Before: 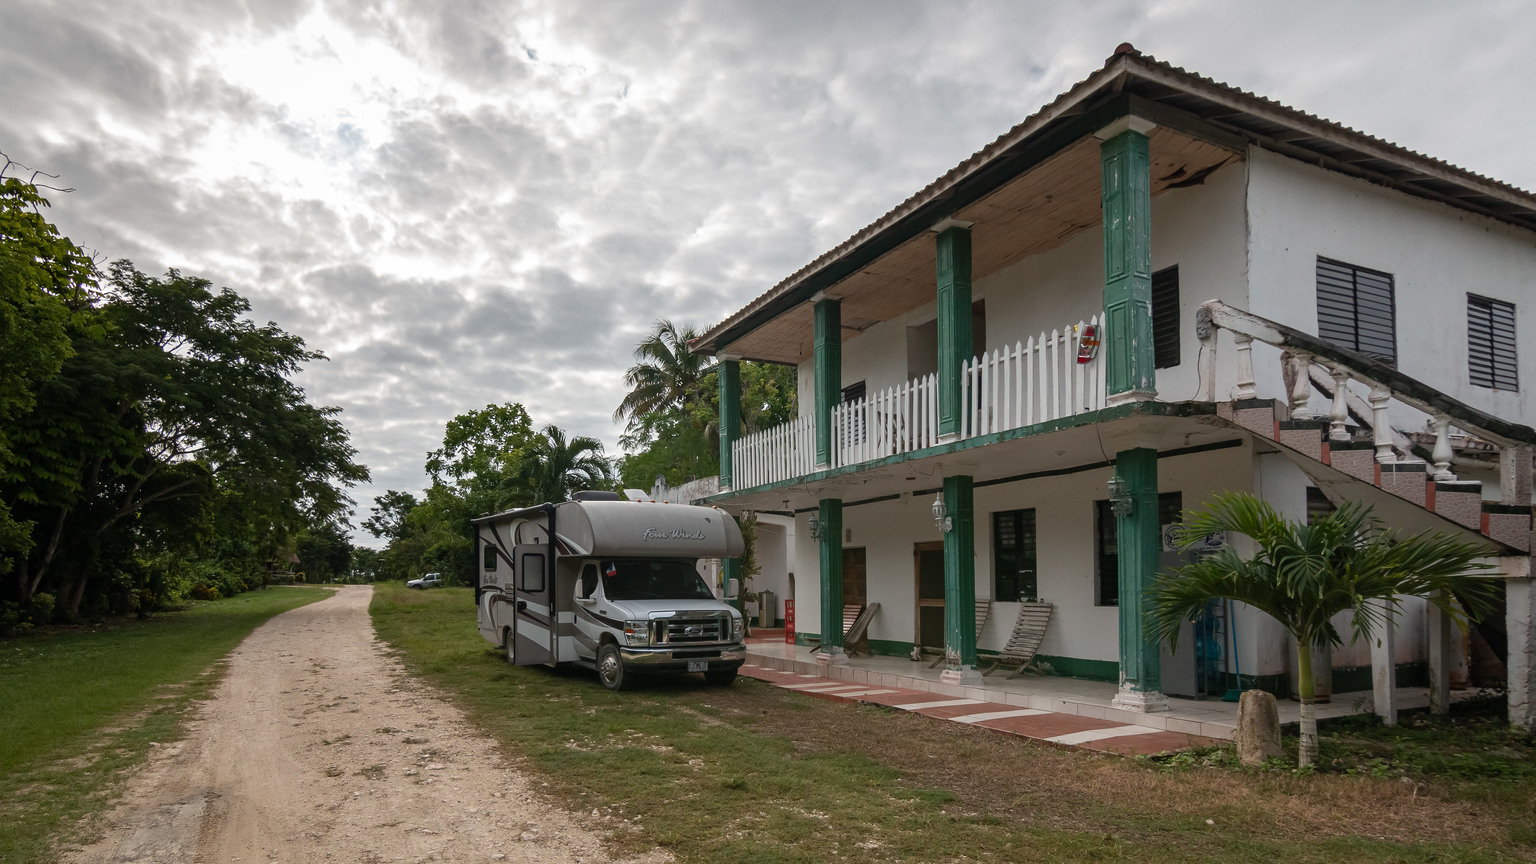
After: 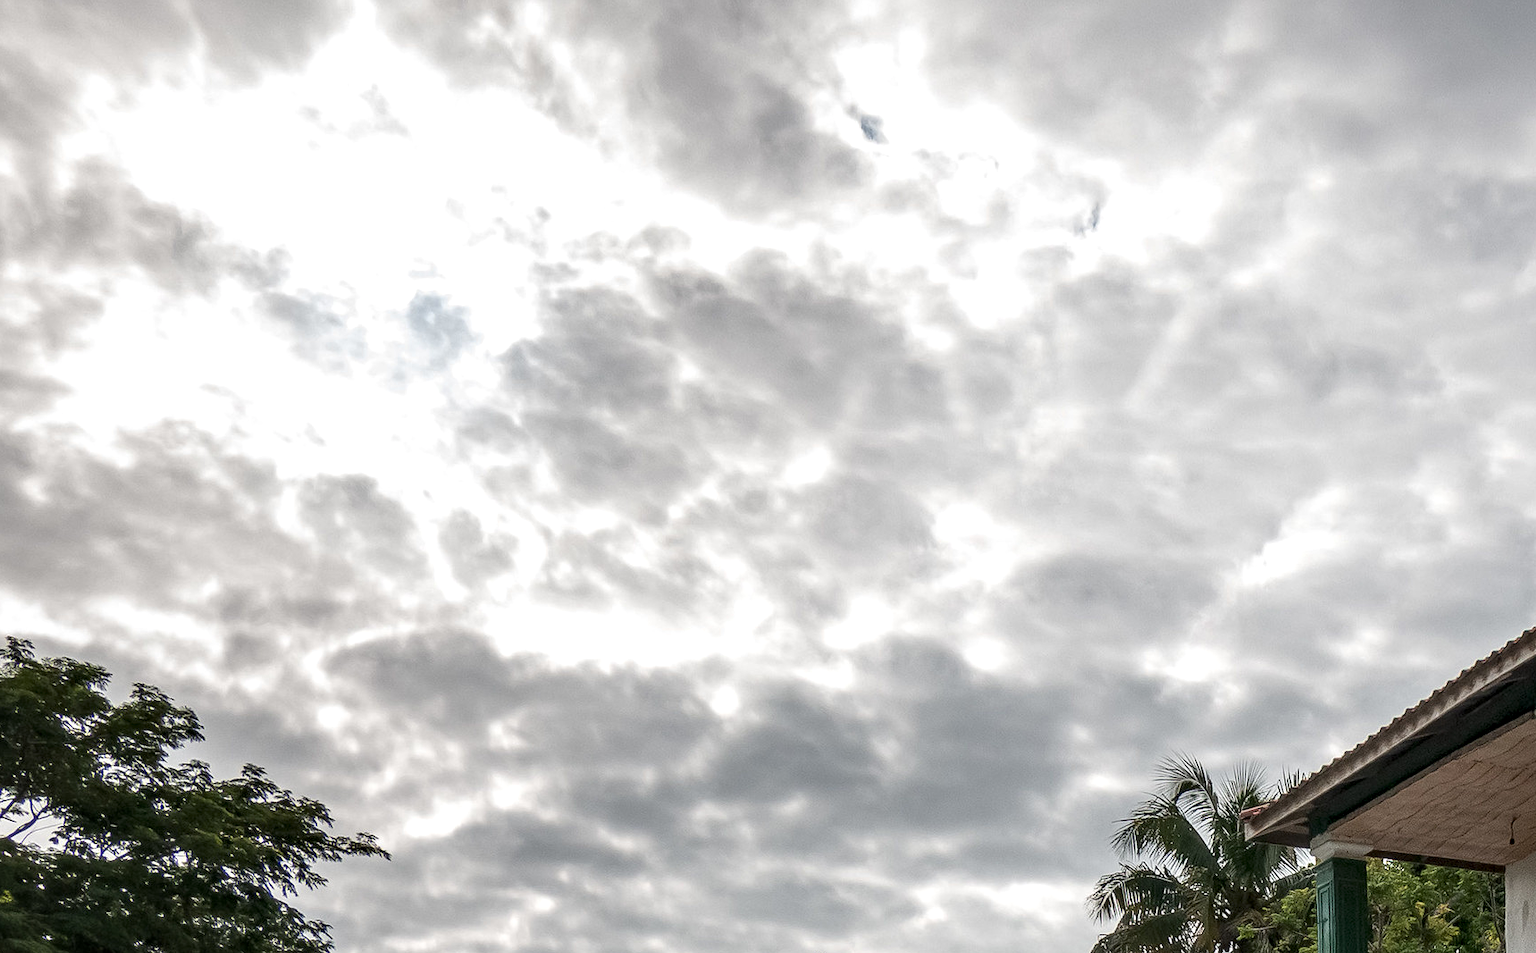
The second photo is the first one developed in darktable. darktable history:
local contrast: detail 150%
crop and rotate: left 10.817%, top 0.062%, right 47.194%, bottom 53.626%
